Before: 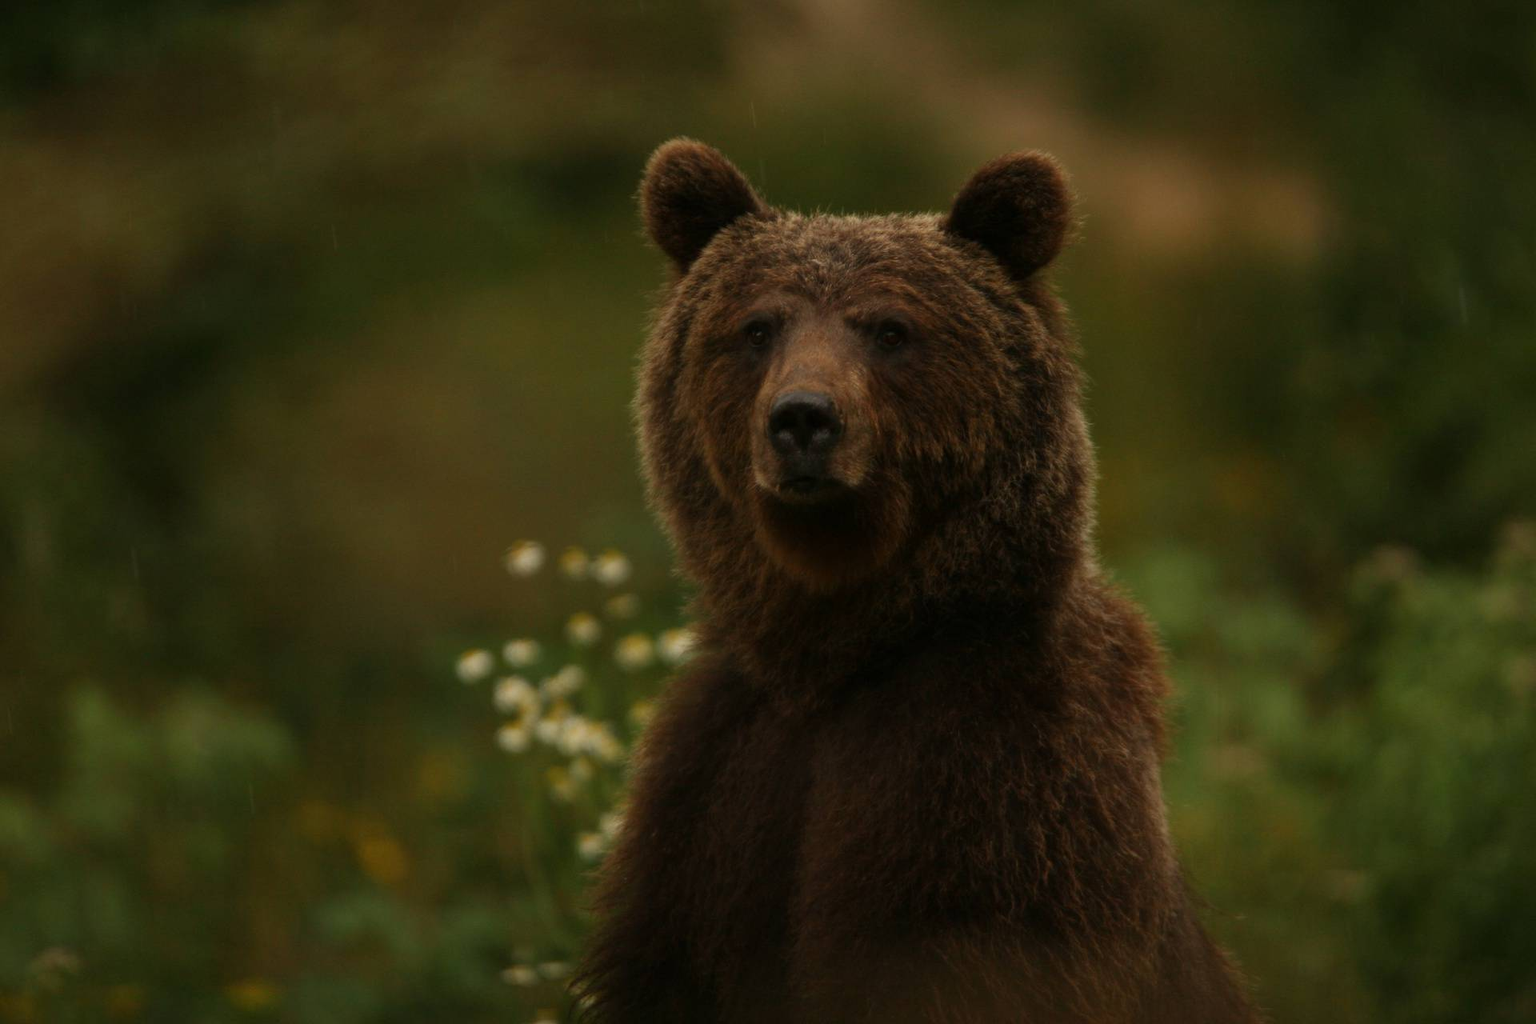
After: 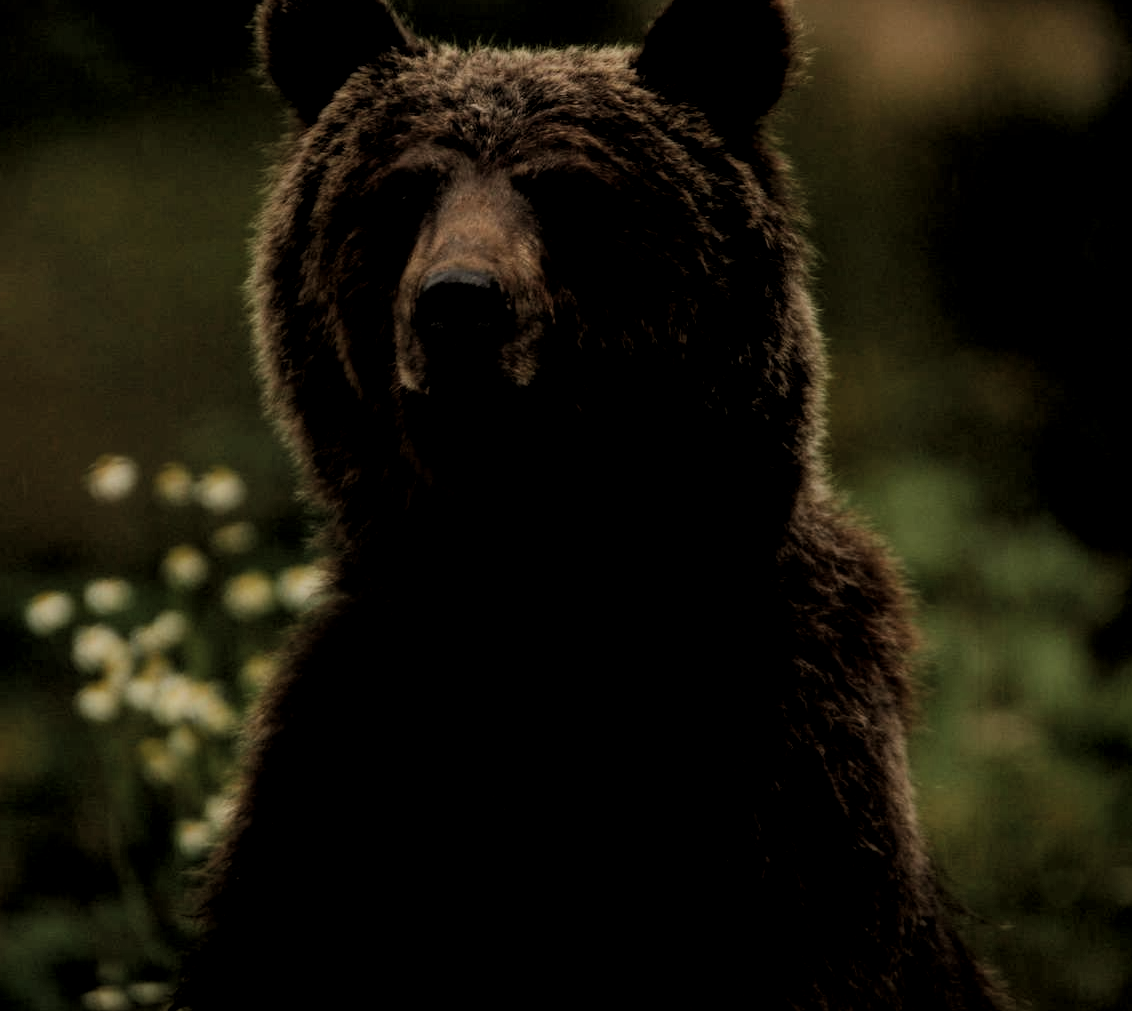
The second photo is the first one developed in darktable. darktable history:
crop and rotate: left 28.342%, top 17.213%, right 12.66%, bottom 3.781%
local contrast: on, module defaults
contrast brightness saturation: saturation -0.101
filmic rgb: black relative exposure -2.99 EV, white relative exposure 4.56 EV, hardness 1.72, contrast 1.261, contrast in shadows safe
